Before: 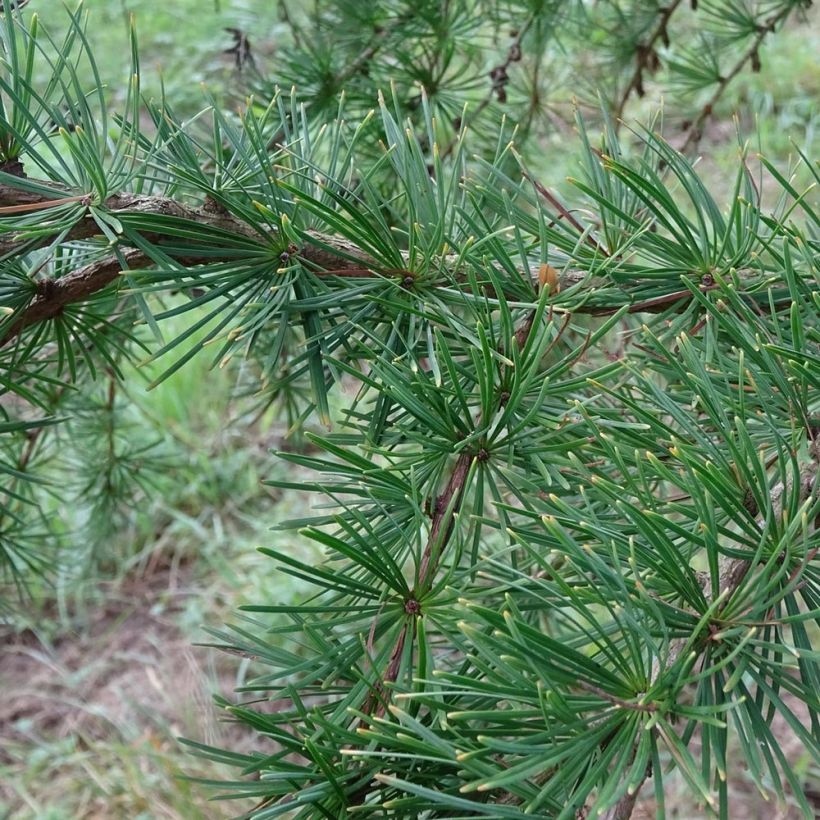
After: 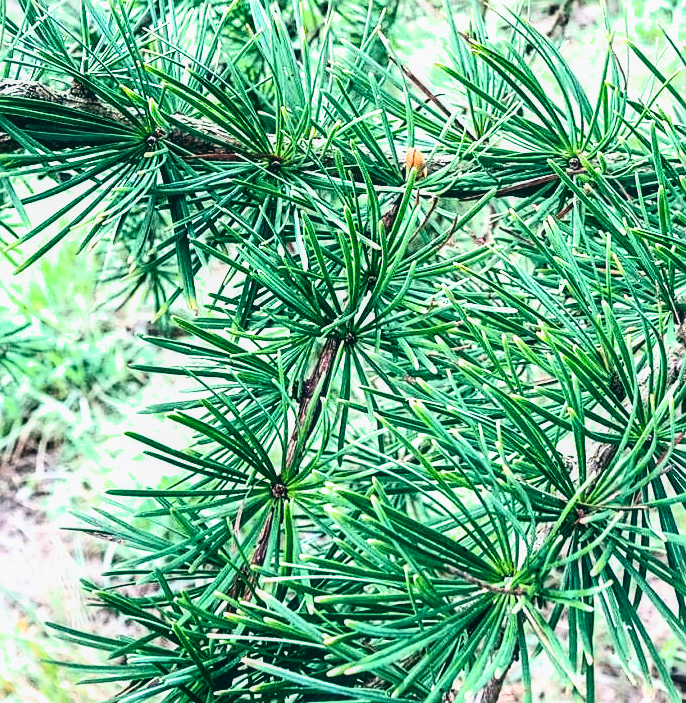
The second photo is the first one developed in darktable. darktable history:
filmic rgb: white relative exposure 2.2 EV, hardness 6.97
color balance: lift [1.016, 0.983, 1, 1.017], gamma [0.958, 1, 1, 1], gain [0.981, 1.007, 0.993, 1.002], input saturation 118.26%, contrast 13.43%, contrast fulcrum 21.62%, output saturation 82.76%
crop: left 16.315%, top 14.246%
sharpen: on, module defaults
local contrast: on, module defaults
exposure: exposure 0.785 EV, compensate highlight preservation false
tone curve: curves: ch0 [(0, 0.023) (0.132, 0.075) (0.251, 0.186) (0.463, 0.461) (0.662, 0.757) (0.854, 0.909) (1, 0.973)]; ch1 [(0, 0) (0.447, 0.411) (0.483, 0.469) (0.498, 0.496) (0.518, 0.514) (0.561, 0.579) (0.604, 0.645) (0.669, 0.73) (0.819, 0.93) (1, 1)]; ch2 [(0, 0) (0.307, 0.315) (0.425, 0.438) (0.483, 0.477) (0.503, 0.503) (0.526, 0.534) (0.567, 0.569) (0.617, 0.674) (0.703, 0.797) (0.985, 0.966)], color space Lab, independent channels
